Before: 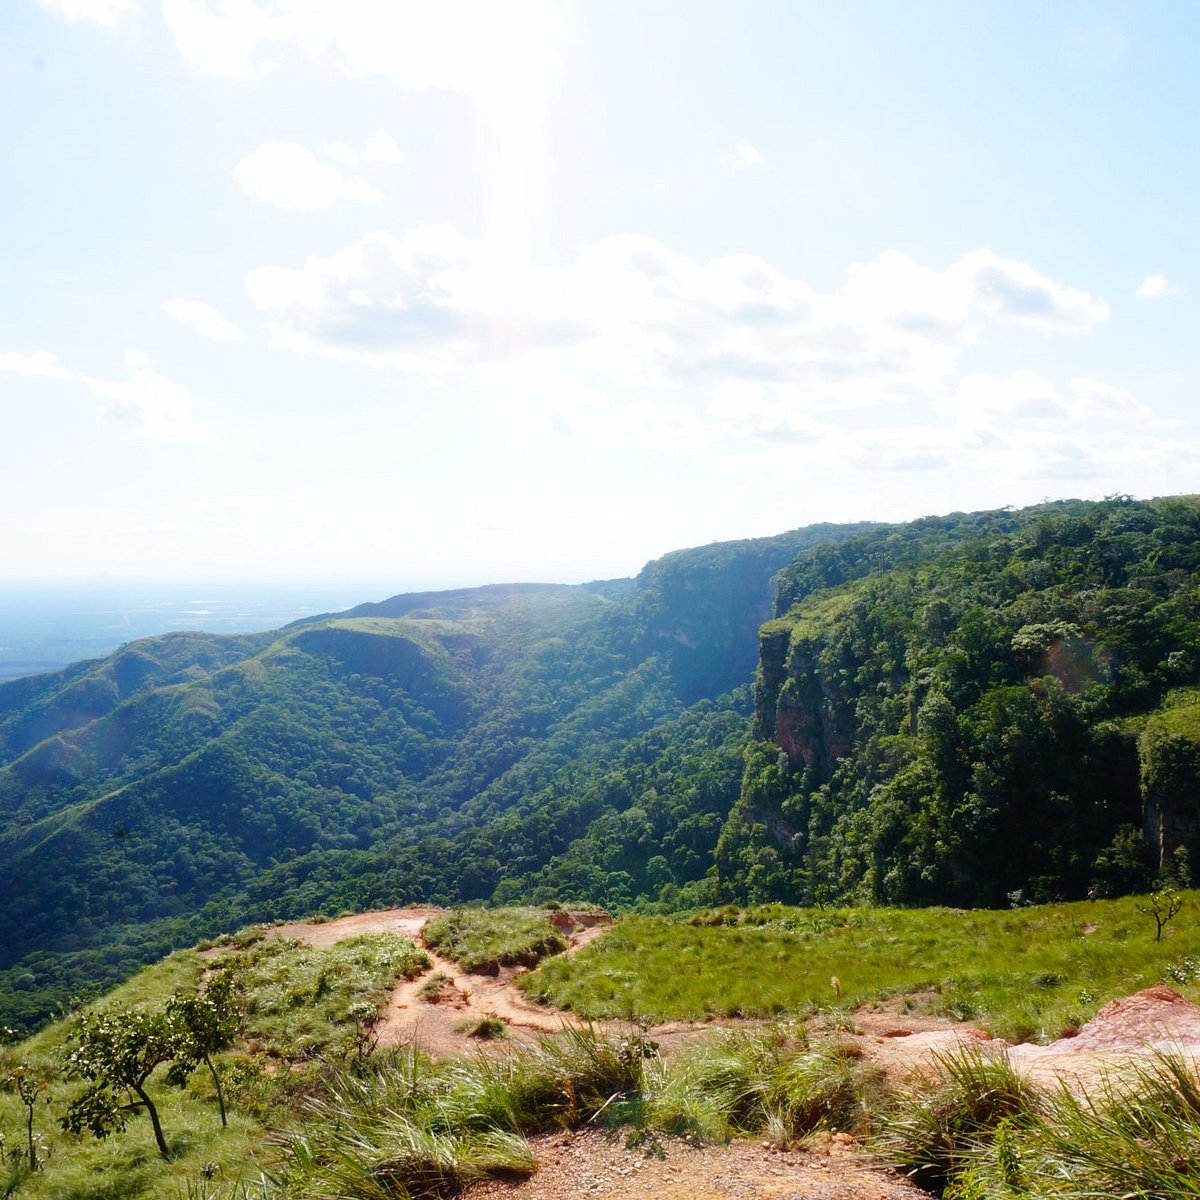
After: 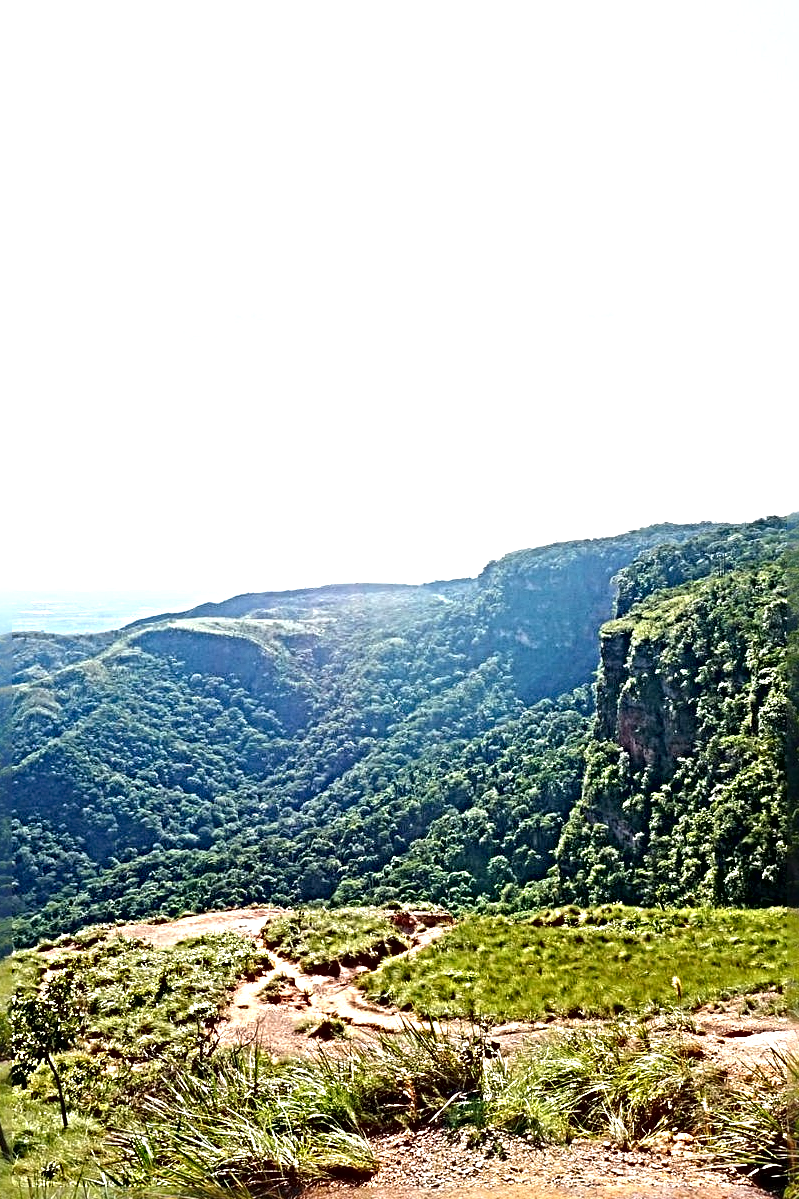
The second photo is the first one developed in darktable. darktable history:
sharpen: radius 6.283, amount 1.793, threshold 0.203
local contrast: mode bilateral grid, contrast 21, coarseness 50, detail 119%, midtone range 0.2
exposure: black level correction 0.001, exposure 0.5 EV, compensate highlight preservation false
crop and rotate: left 13.325%, right 20.056%
